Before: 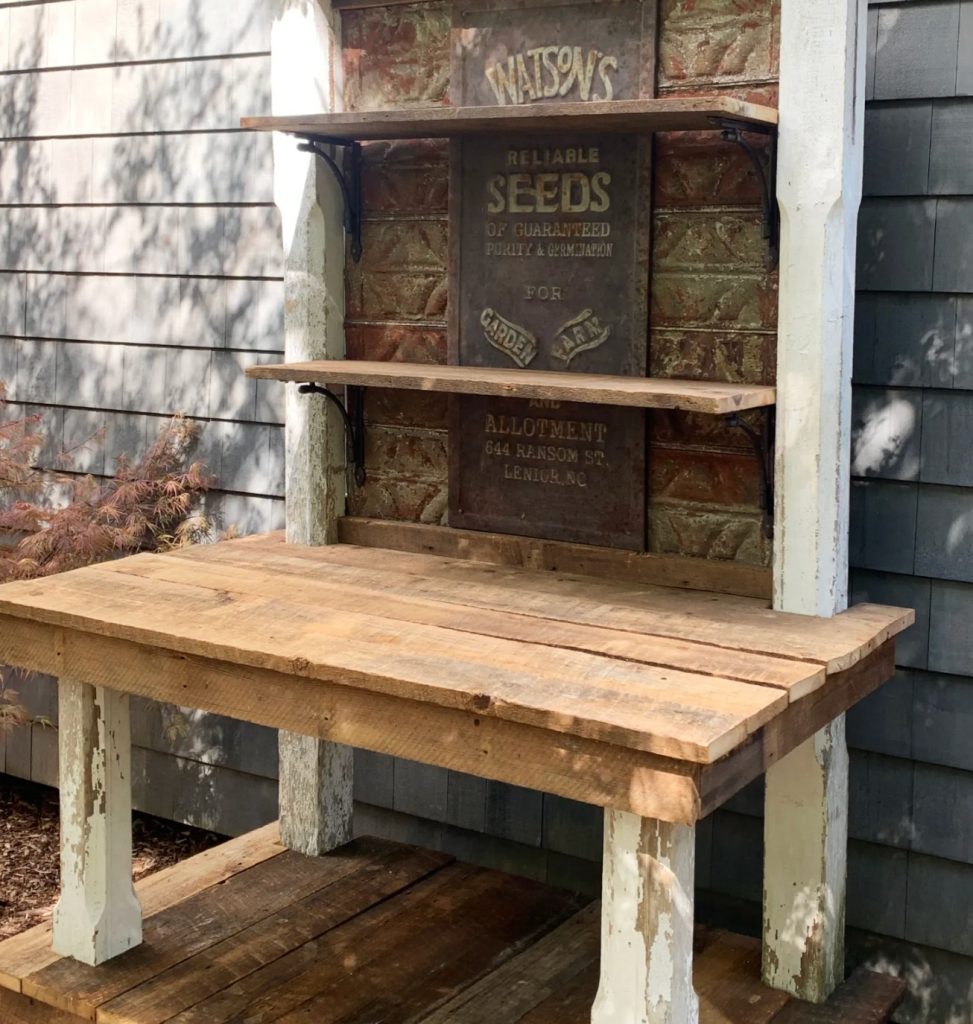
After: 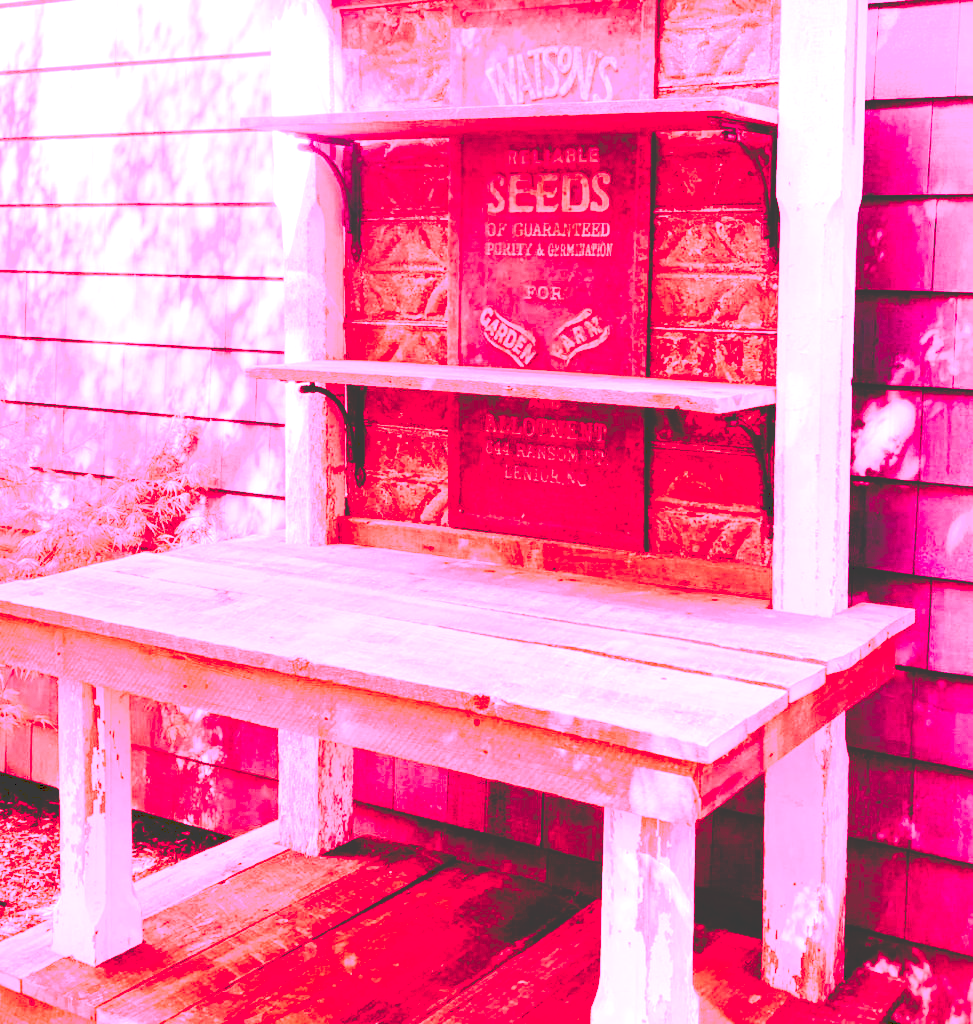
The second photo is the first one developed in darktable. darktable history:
tone curve: curves: ch0 [(0, 0) (0.003, 0.231) (0.011, 0.231) (0.025, 0.231) (0.044, 0.231) (0.069, 0.231) (0.1, 0.234) (0.136, 0.239) (0.177, 0.243) (0.224, 0.247) (0.277, 0.265) (0.335, 0.311) (0.399, 0.389) (0.468, 0.507) (0.543, 0.634) (0.623, 0.74) (0.709, 0.83) (0.801, 0.889) (0.898, 0.93) (1, 1)], preserve colors none
color zones: curves: ch1 [(0.309, 0.524) (0.41, 0.329) (0.508, 0.509)]; ch2 [(0.25, 0.457) (0.75, 0.5)]
white balance: red 4.26, blue 1.802
